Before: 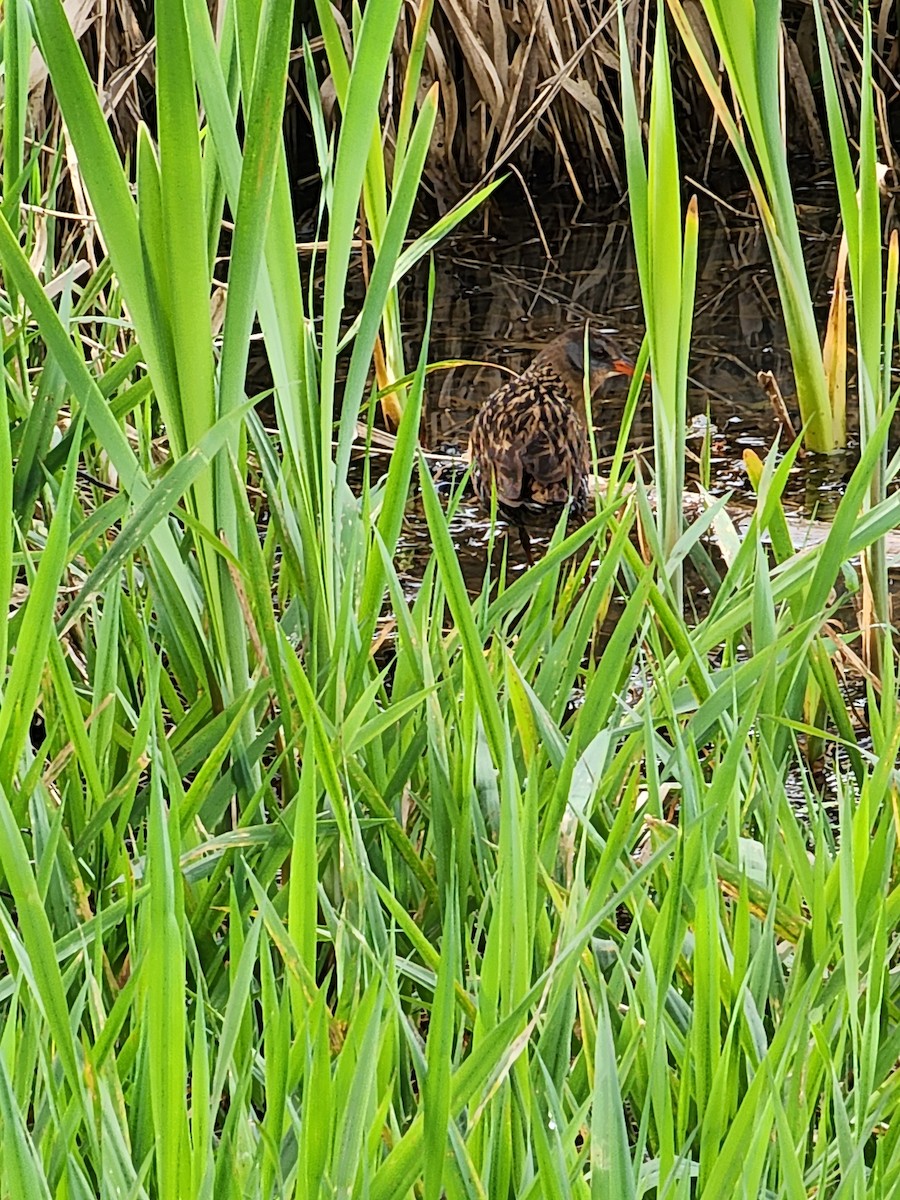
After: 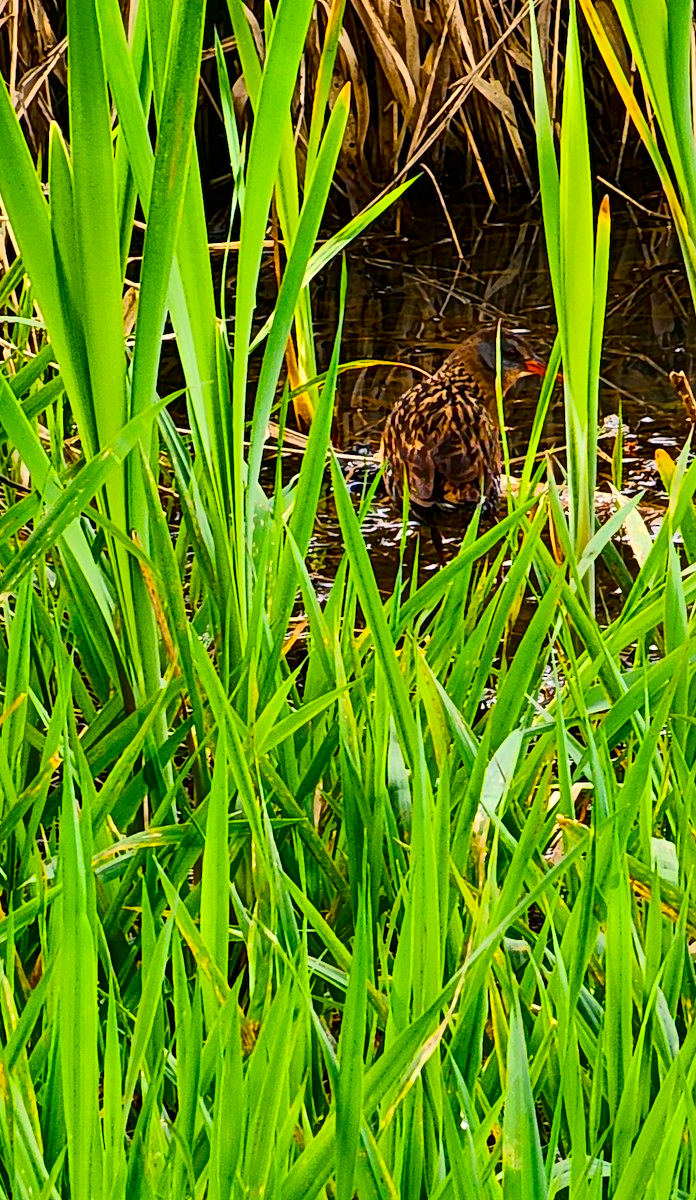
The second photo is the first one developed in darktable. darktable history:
crop: left 9.861%, right 12.717%
shadows and highlights: white point adjustment 0.049, soften with gaussian
color correction: highlights a* 5.9, highlights b* 4.85
contrast brightness saturation: contrast 0.19, brightness -0.105, saturation 0.207
color balance rgb: perceptual saturation grading › global saturation 29.824%, global vibrance 44.559%
exposure: compensate highlight preservation false
tone equalizer: smoothing diameter 2.01%, edges refinement/feathering 15.12, mask exposure compensation -1.57 EV, filter diffusion 5
